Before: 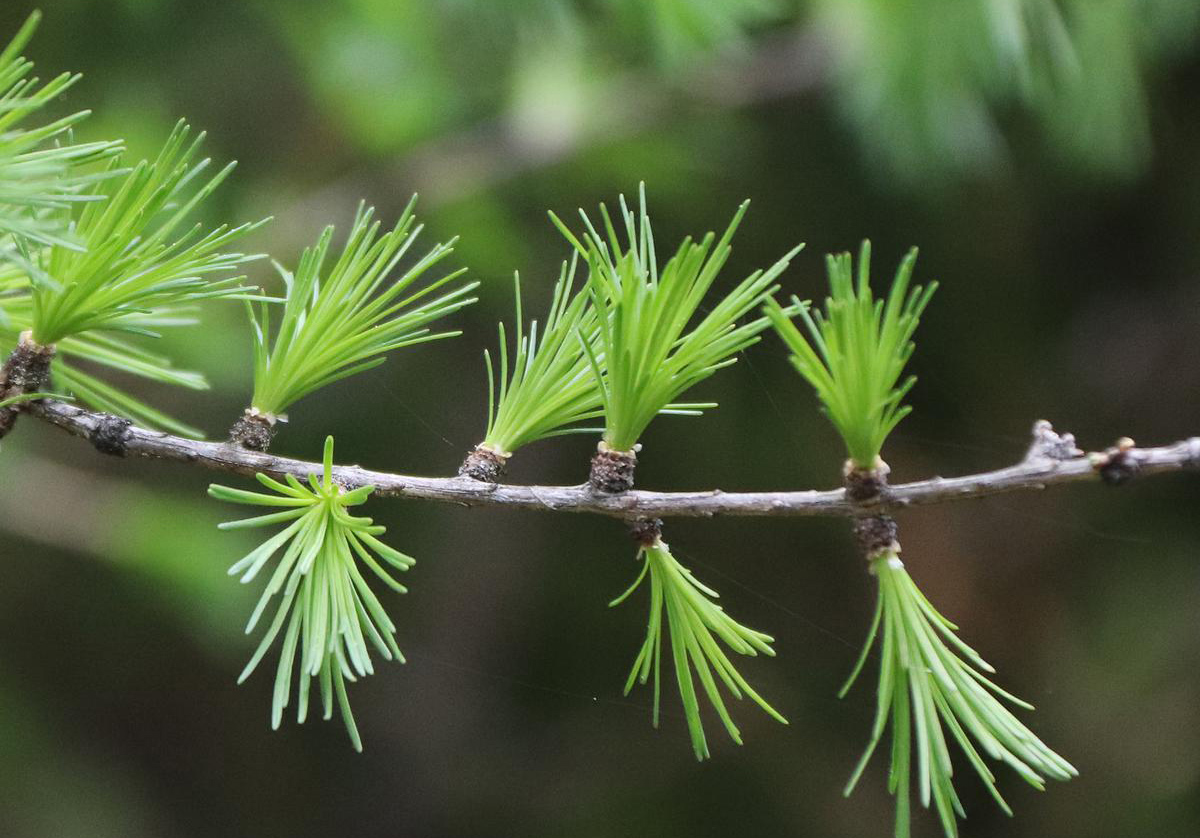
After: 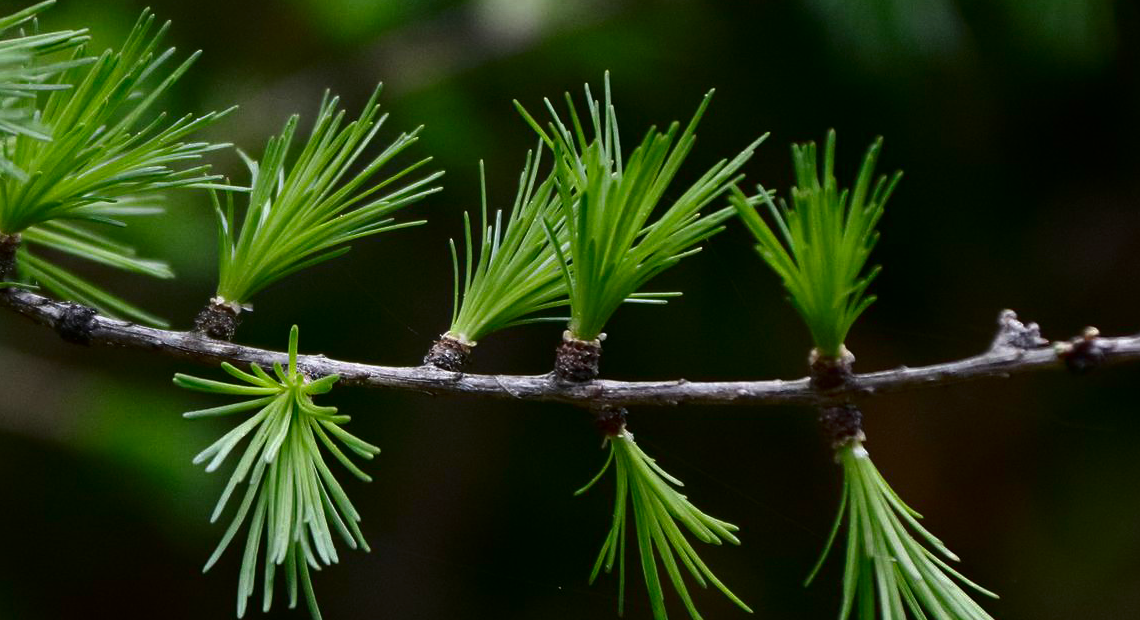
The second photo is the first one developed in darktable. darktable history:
contrast brightness saturation: brightness -0.52
crop and rotate: left 2.991%, top 13.302%, right 1.981%, bottom 12.636%
